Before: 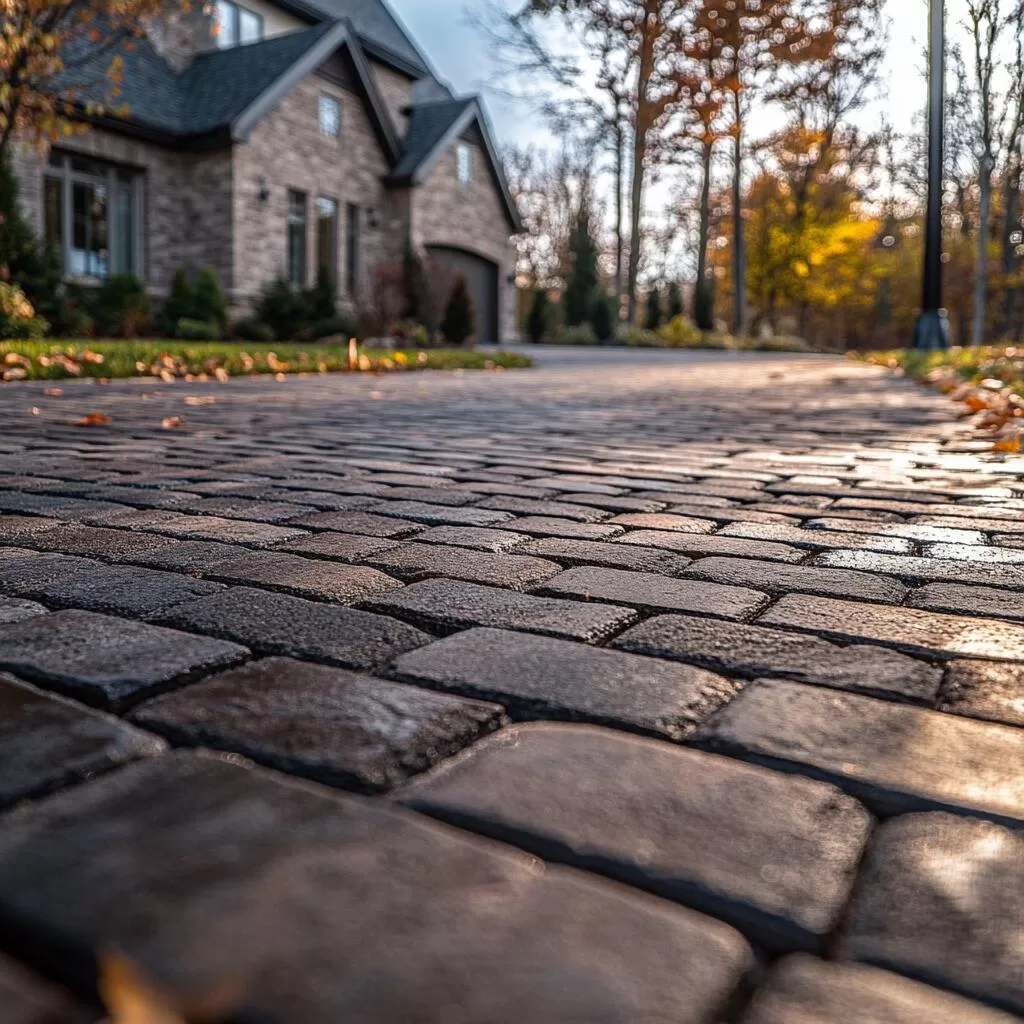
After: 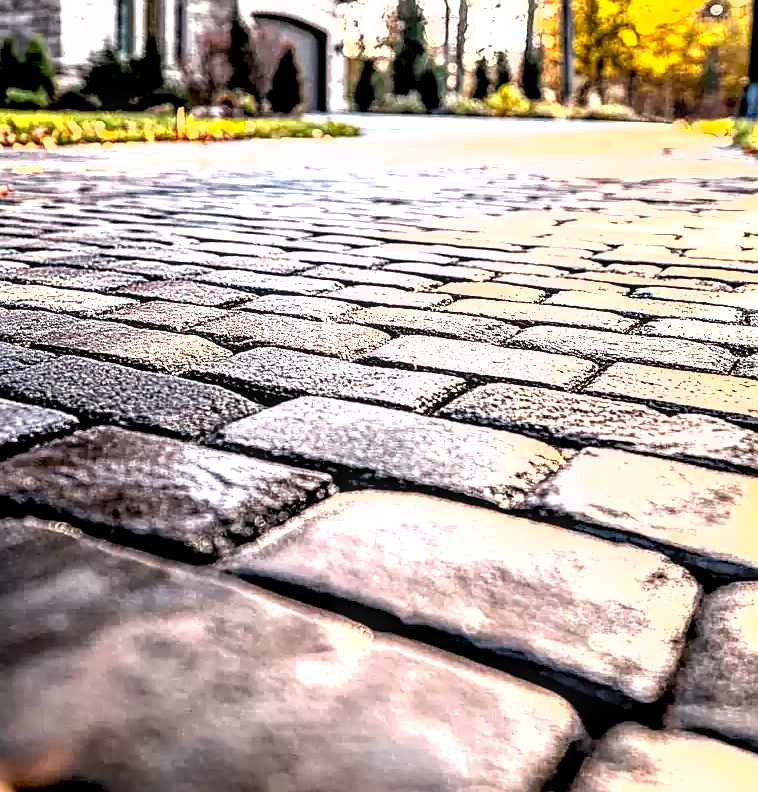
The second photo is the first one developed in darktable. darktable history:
sharpen: radius 1.905, amount 0.399, threshold 1.206
local contrast: detail 150%
crop: left 16.877%, top 22.584%, right 9.098%
exposure: black level correction 0.008, exposure 1.427 EV, compensate highlight preservation false
levels: levels [0.052, 0.496, 0.908]
shadows and highlights: shadows 43.07, highlights 6.91
tone equalizer: -8 EV -0.732 EV, -7 EV -0.696 EV, -6 EV -0.571 EV, -5 EV -0.388 EV, -3 EV 0.366 EV, -2 EV 0.6 EV, -1 EV 0.688 EV, +0 EV 0.76 EV
